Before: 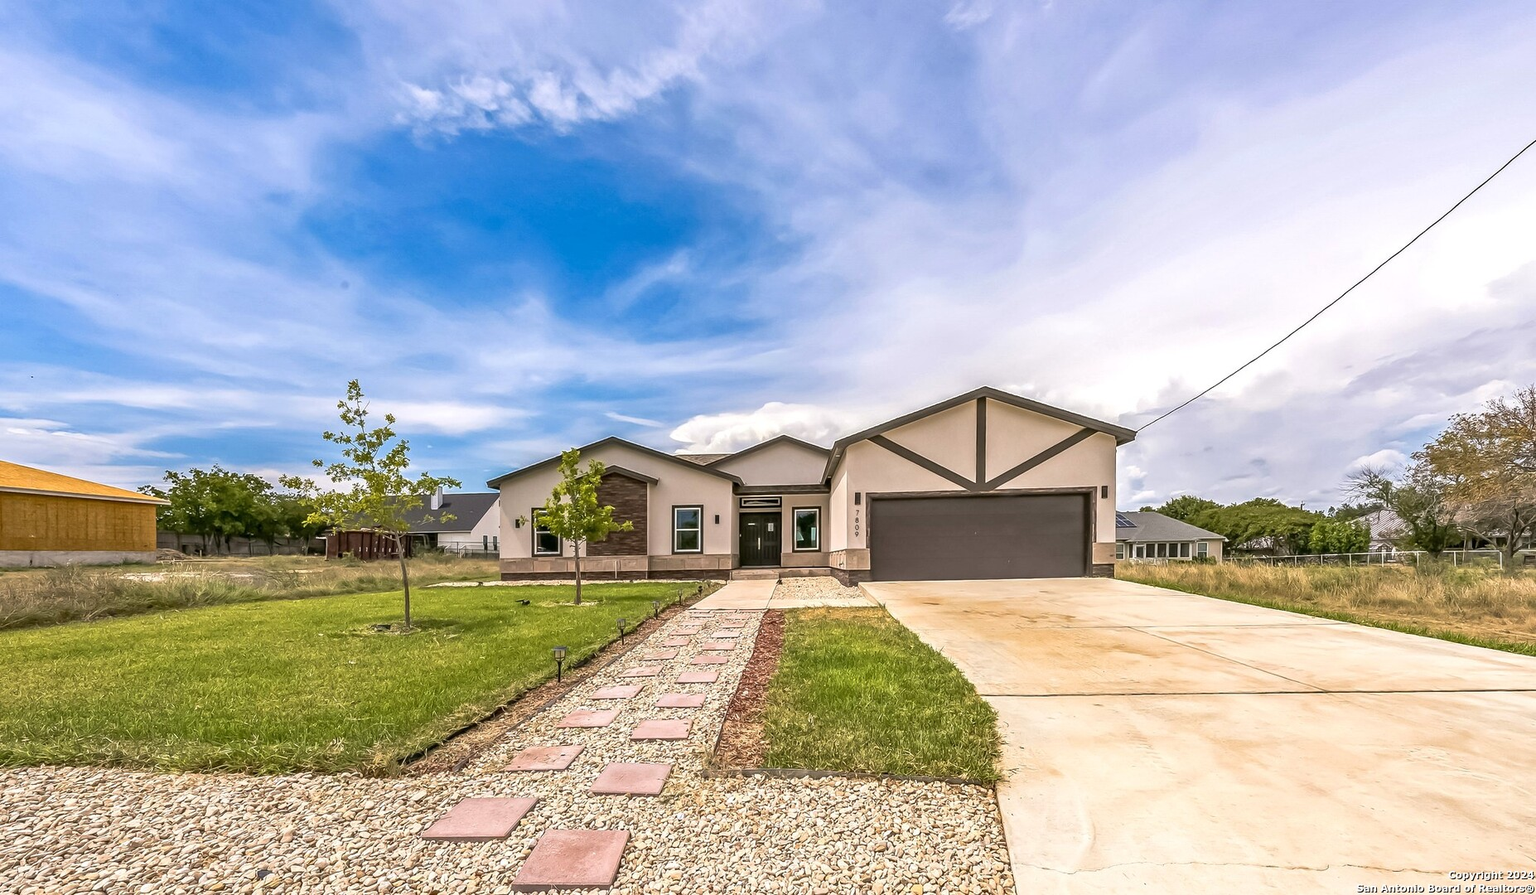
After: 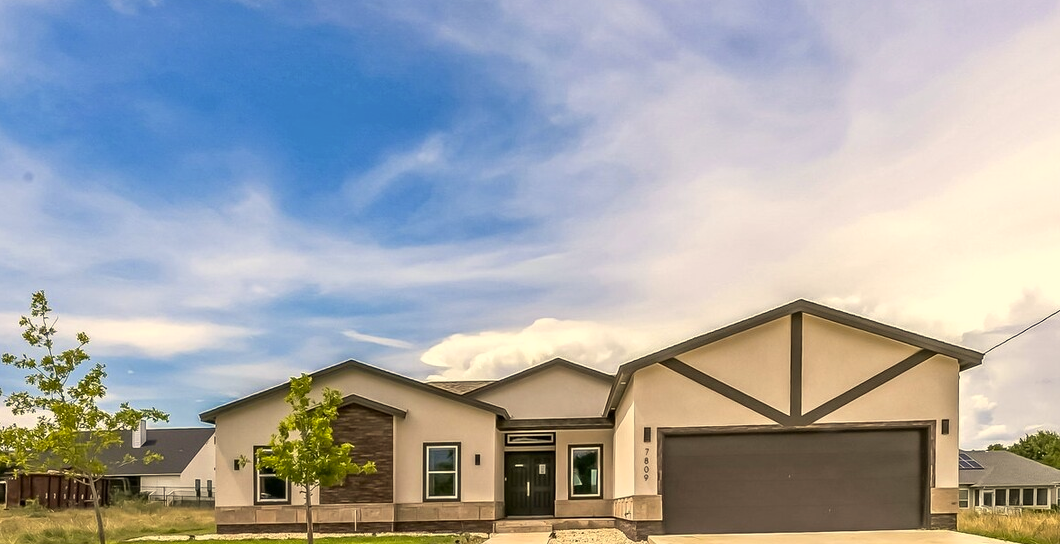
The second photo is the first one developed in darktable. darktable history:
crop: left 20.932%, top 15.471%, right 21.848%, bottom 34.081%
color correction: highlights a* 1.39, highlights b* 17.83
